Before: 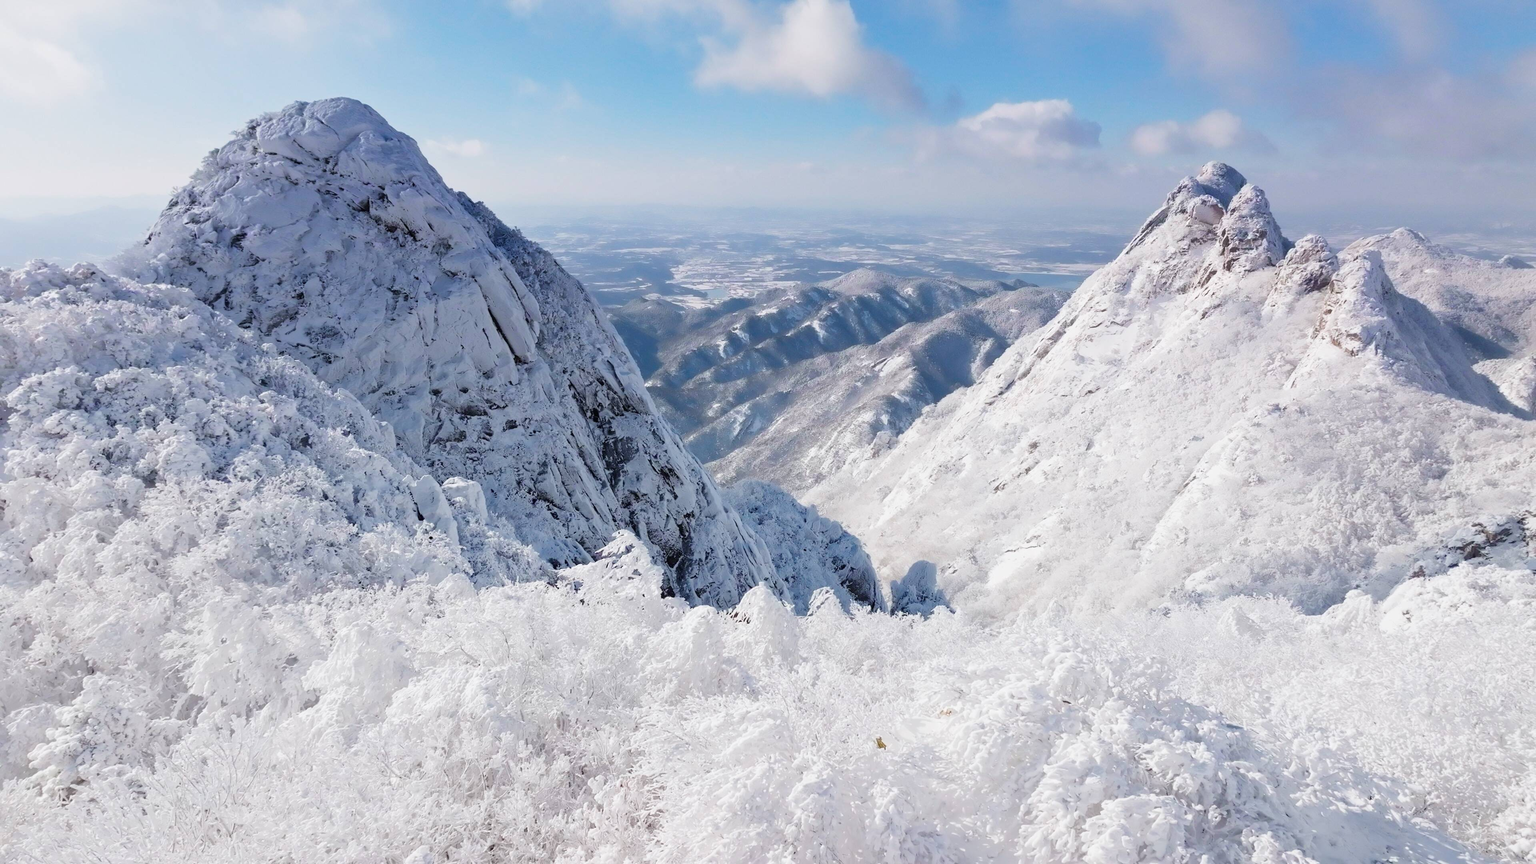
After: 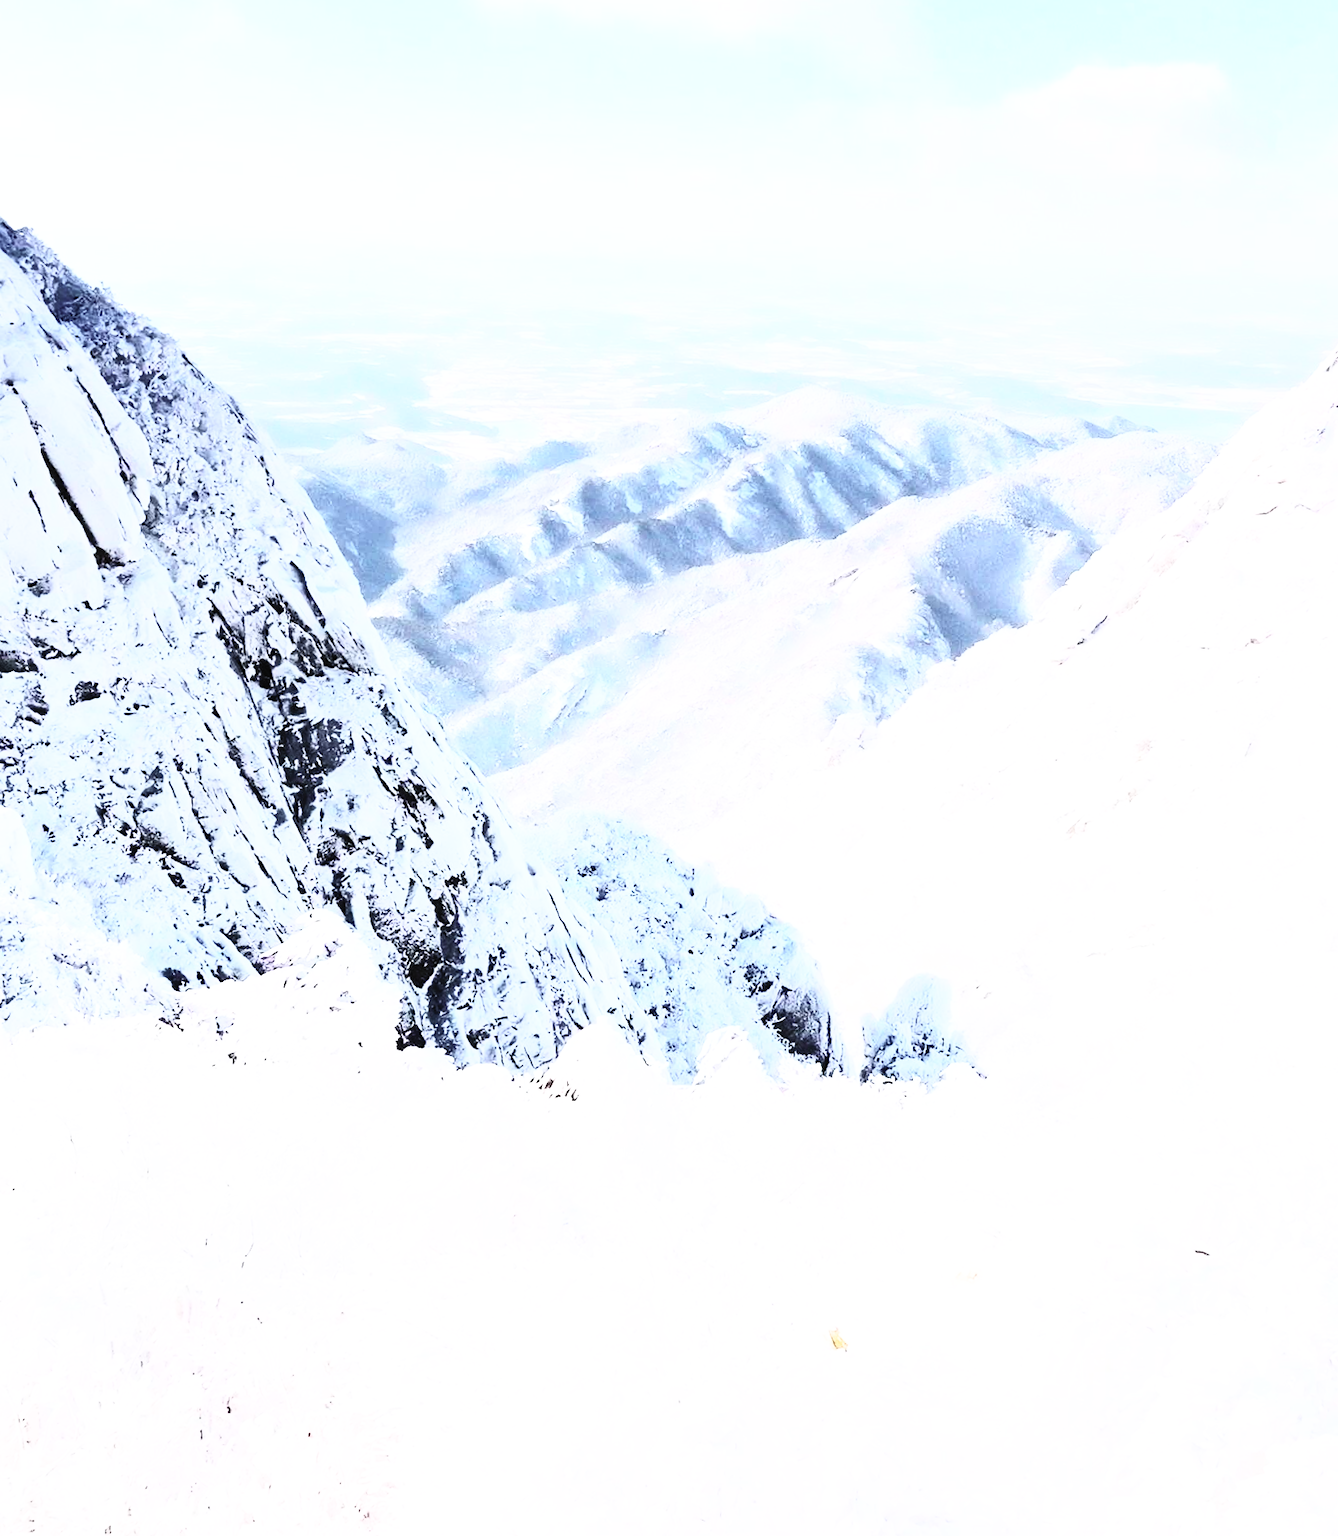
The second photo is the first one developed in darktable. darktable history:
rotate and perspective: rotation 0.679°, lens shift (horizontal) 0.136, crop left 0.009, crop right 0.991, crop top 0.078, crop bottom 0.95
crop: left 33.452%, top 6.025%, right 23.155%
exposure: black level correction 0.002, exposure -0.1 EV, compensate highlight preservation false
contrast brightness saturation: contrast 0.57, brightness 0.57, saturation -0.34
base curve: curves: ch0 [(0, 0) (0.007, 0.004) (0.027, 0.03) (0.046, 0.07) (0.207, 0.54) (0.442, 0.872) (0.673, 0.972) (1, 1)], preserve colors none
